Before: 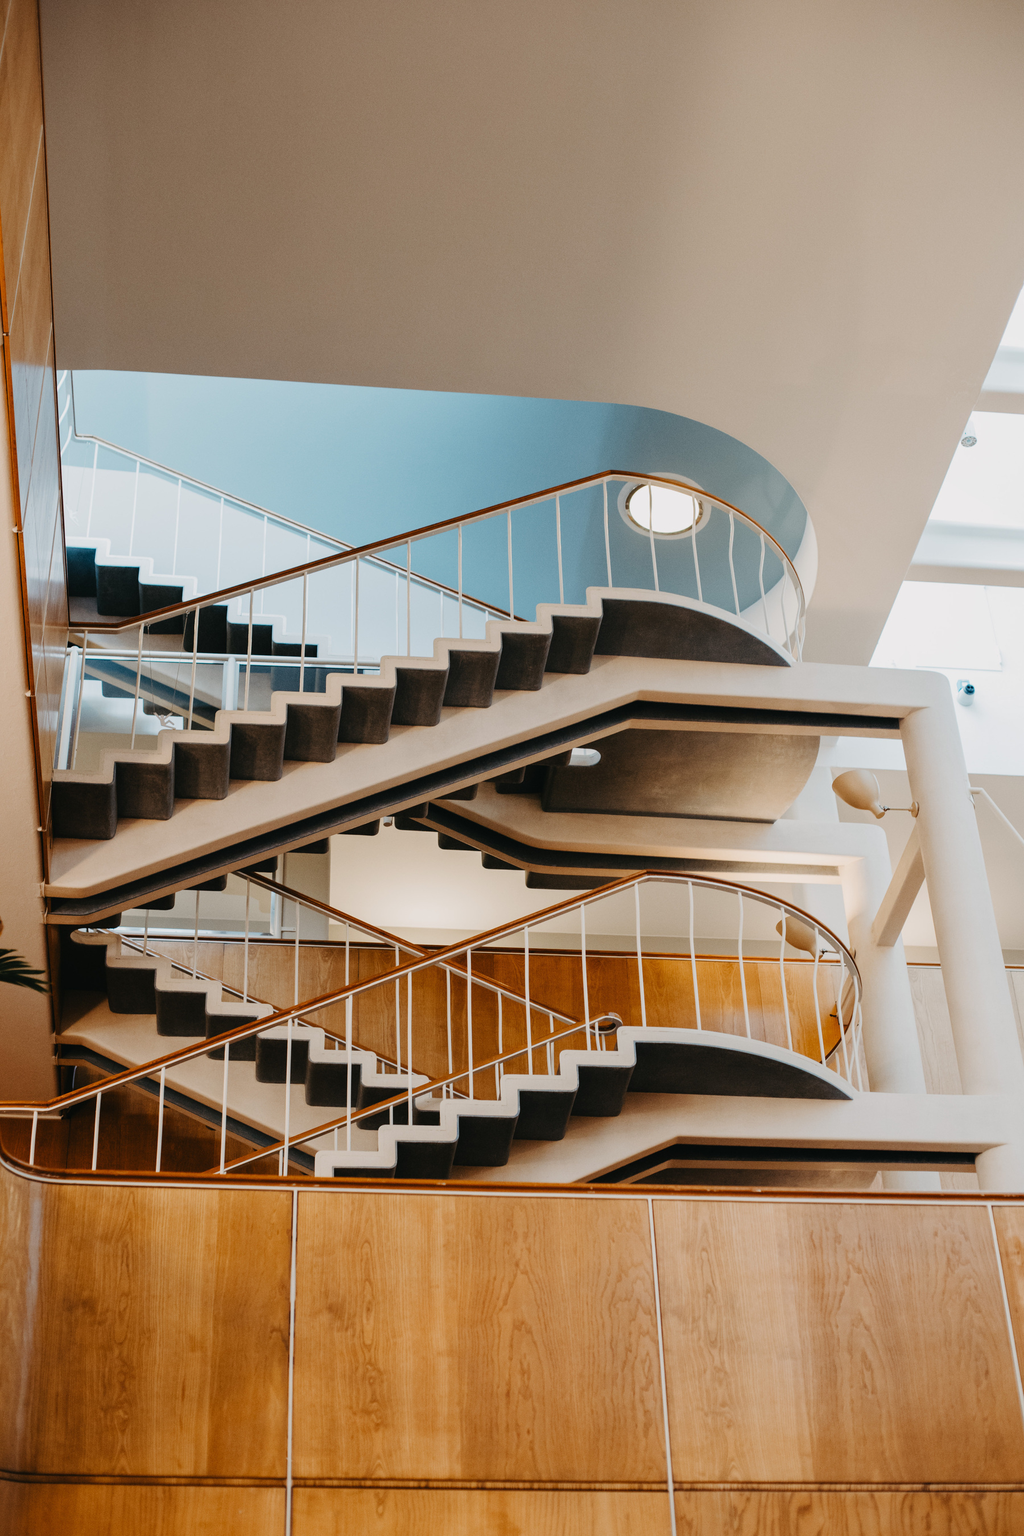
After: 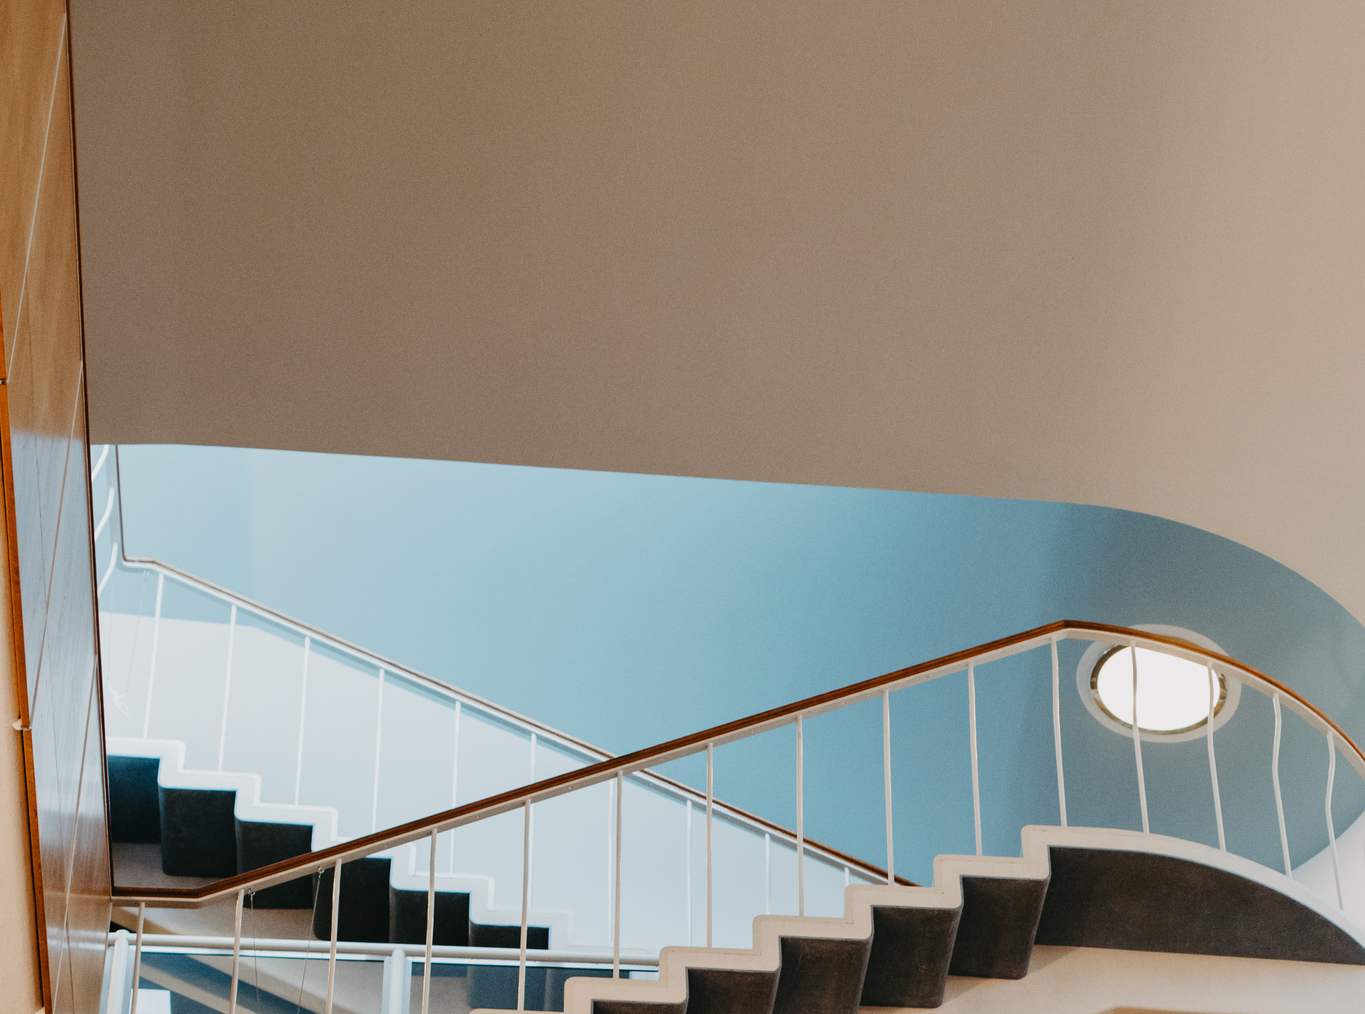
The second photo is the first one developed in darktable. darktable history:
crop: left 0.534%, top 7.635%, right 23.62%, bottom 54.805%
